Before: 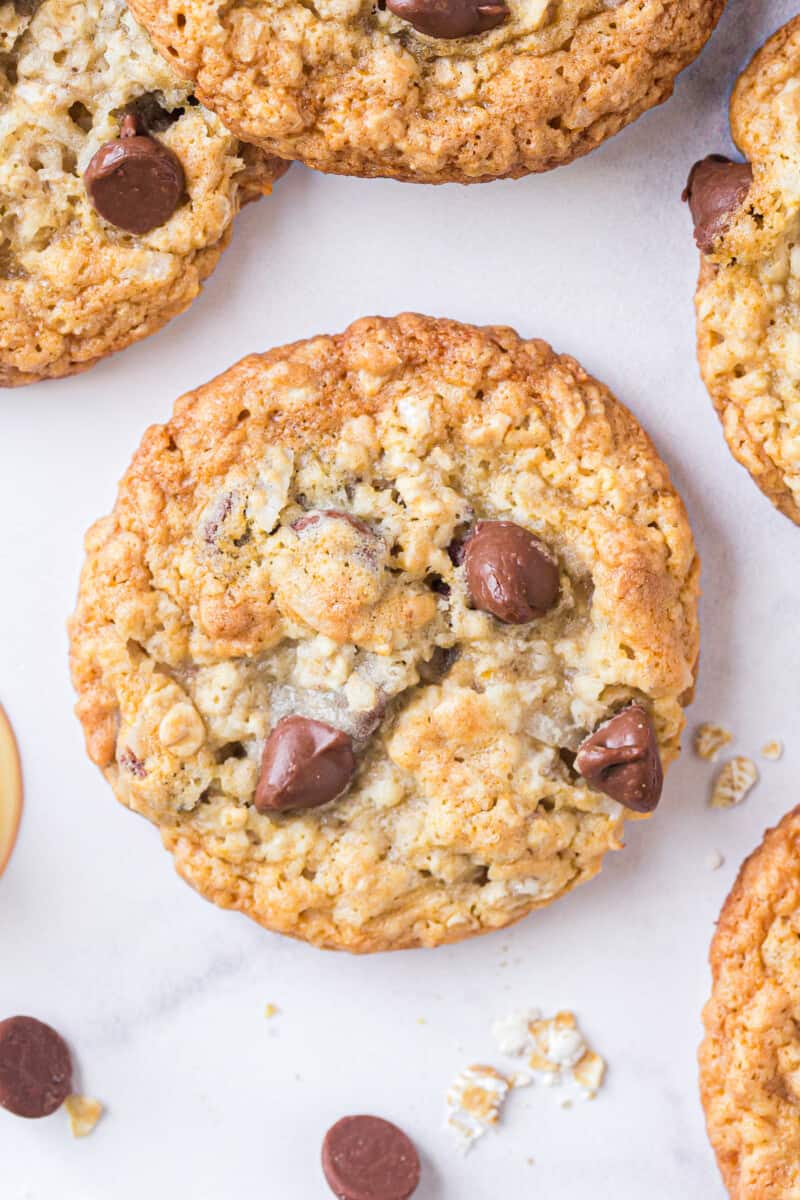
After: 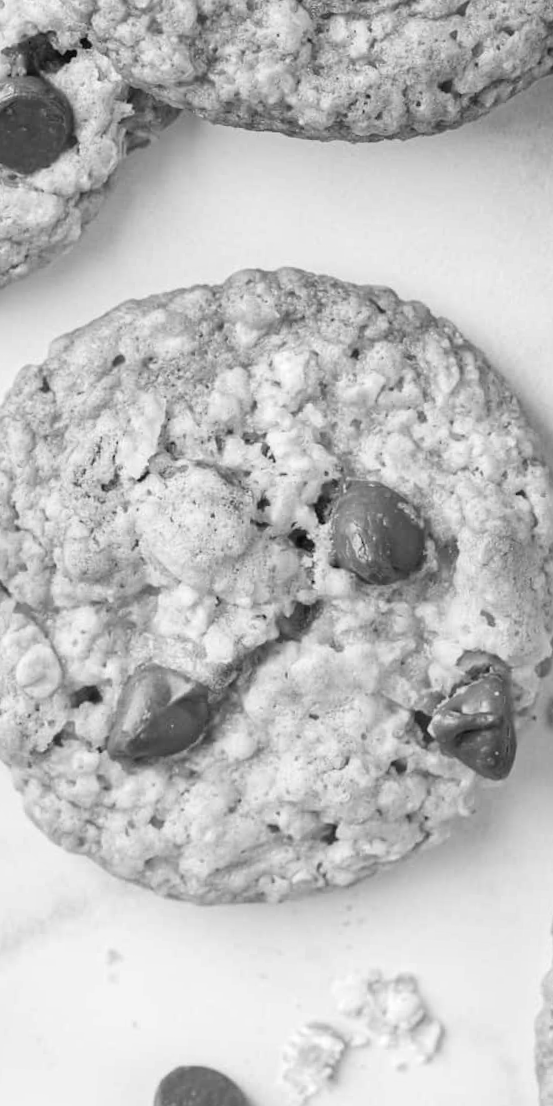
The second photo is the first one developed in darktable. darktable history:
crop and rotate: angle -3.27°, left 14.277%, top 0.028%, right 10.766%, bottom 0.028%
monochrome: on, module defaults
color balance: mode lift, gamma, gain (sRGB), lift [1, 1, 1.022, 1.026]
